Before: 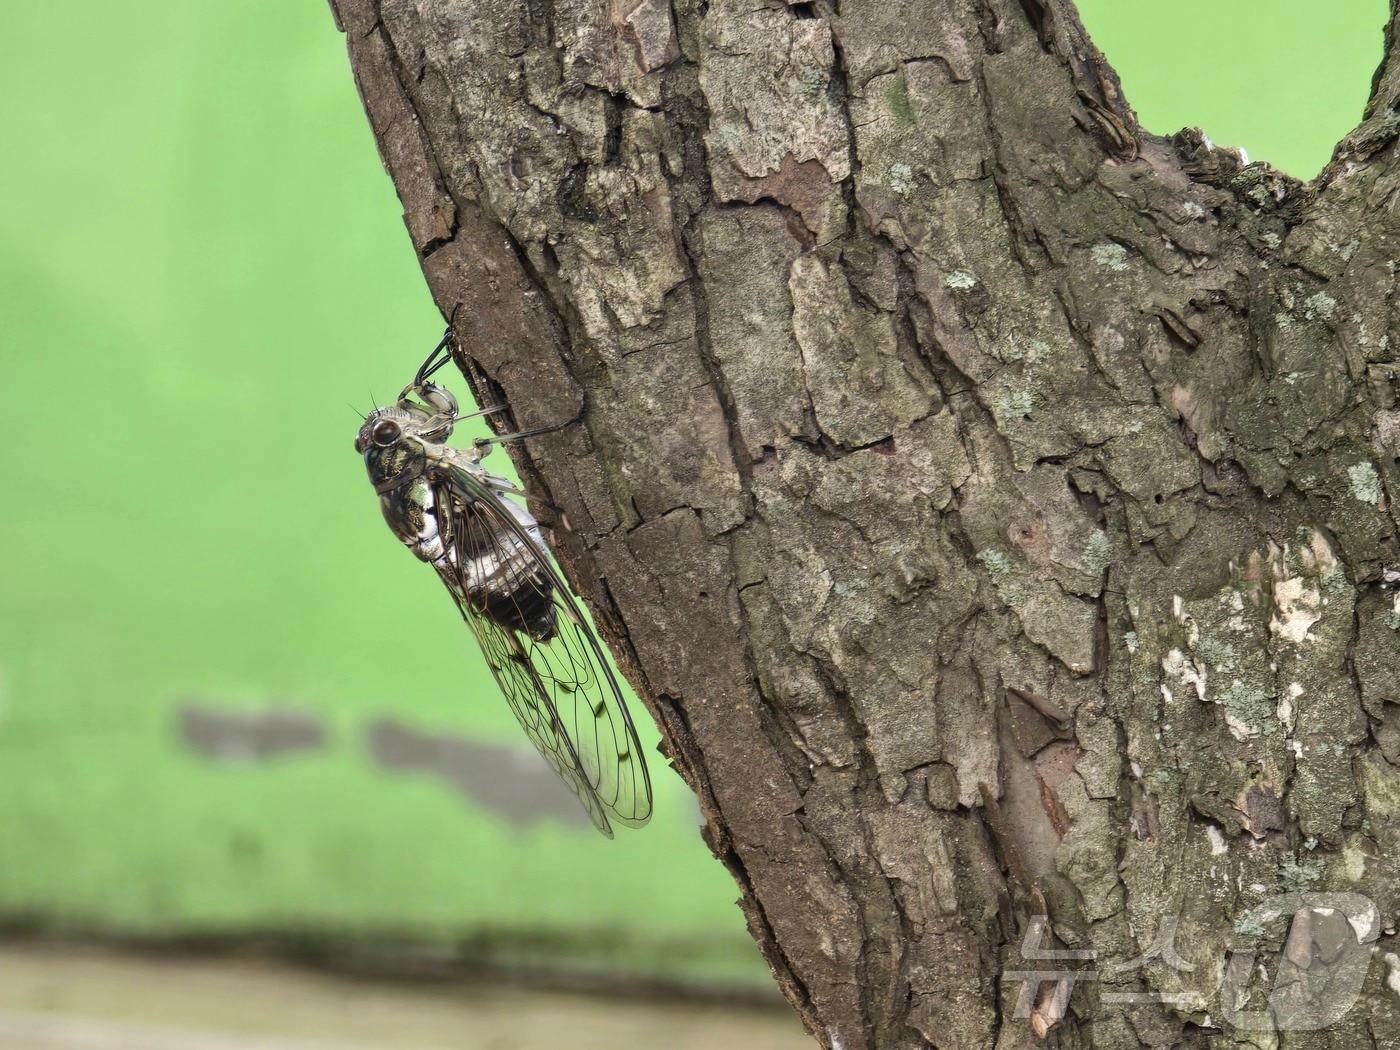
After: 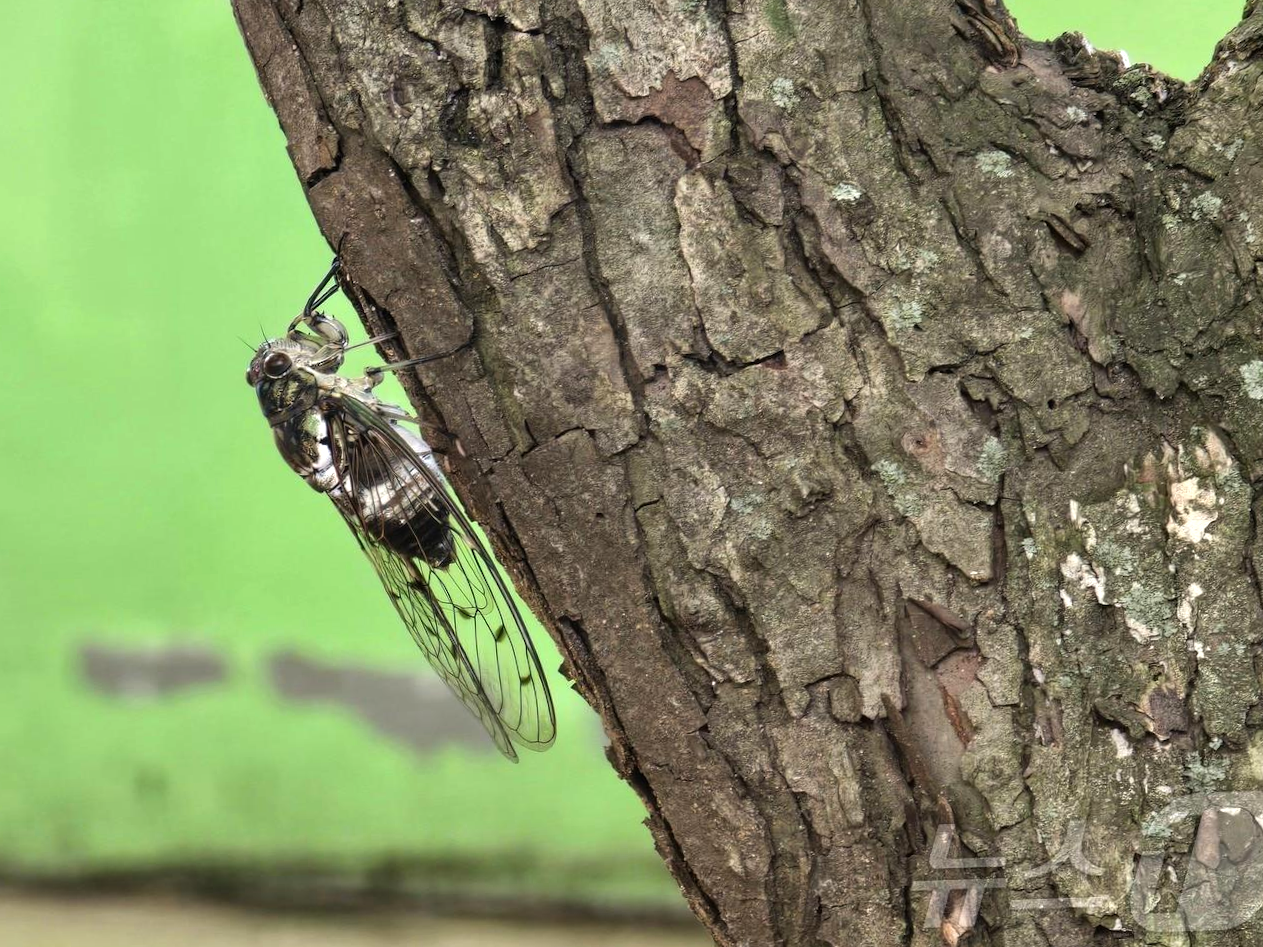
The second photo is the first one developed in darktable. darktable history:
crop and rotate: angle 1.96°, left 5.673%, top 5.673%
color balance: contrast 10%
